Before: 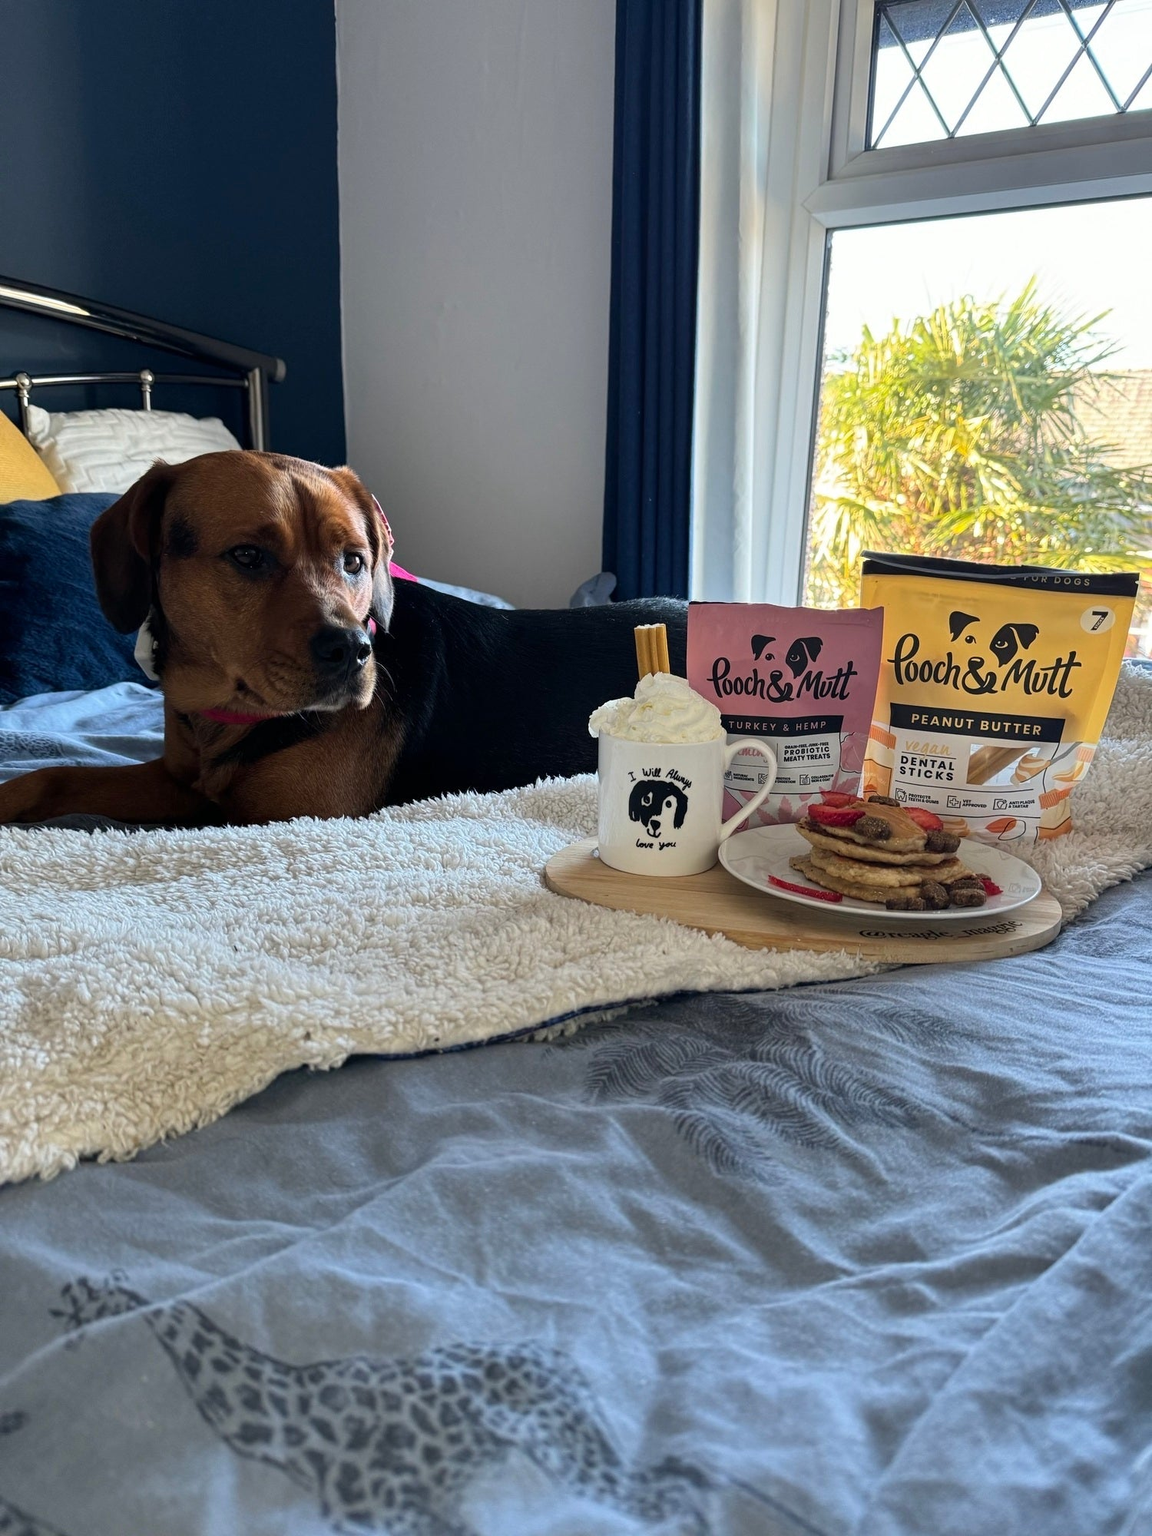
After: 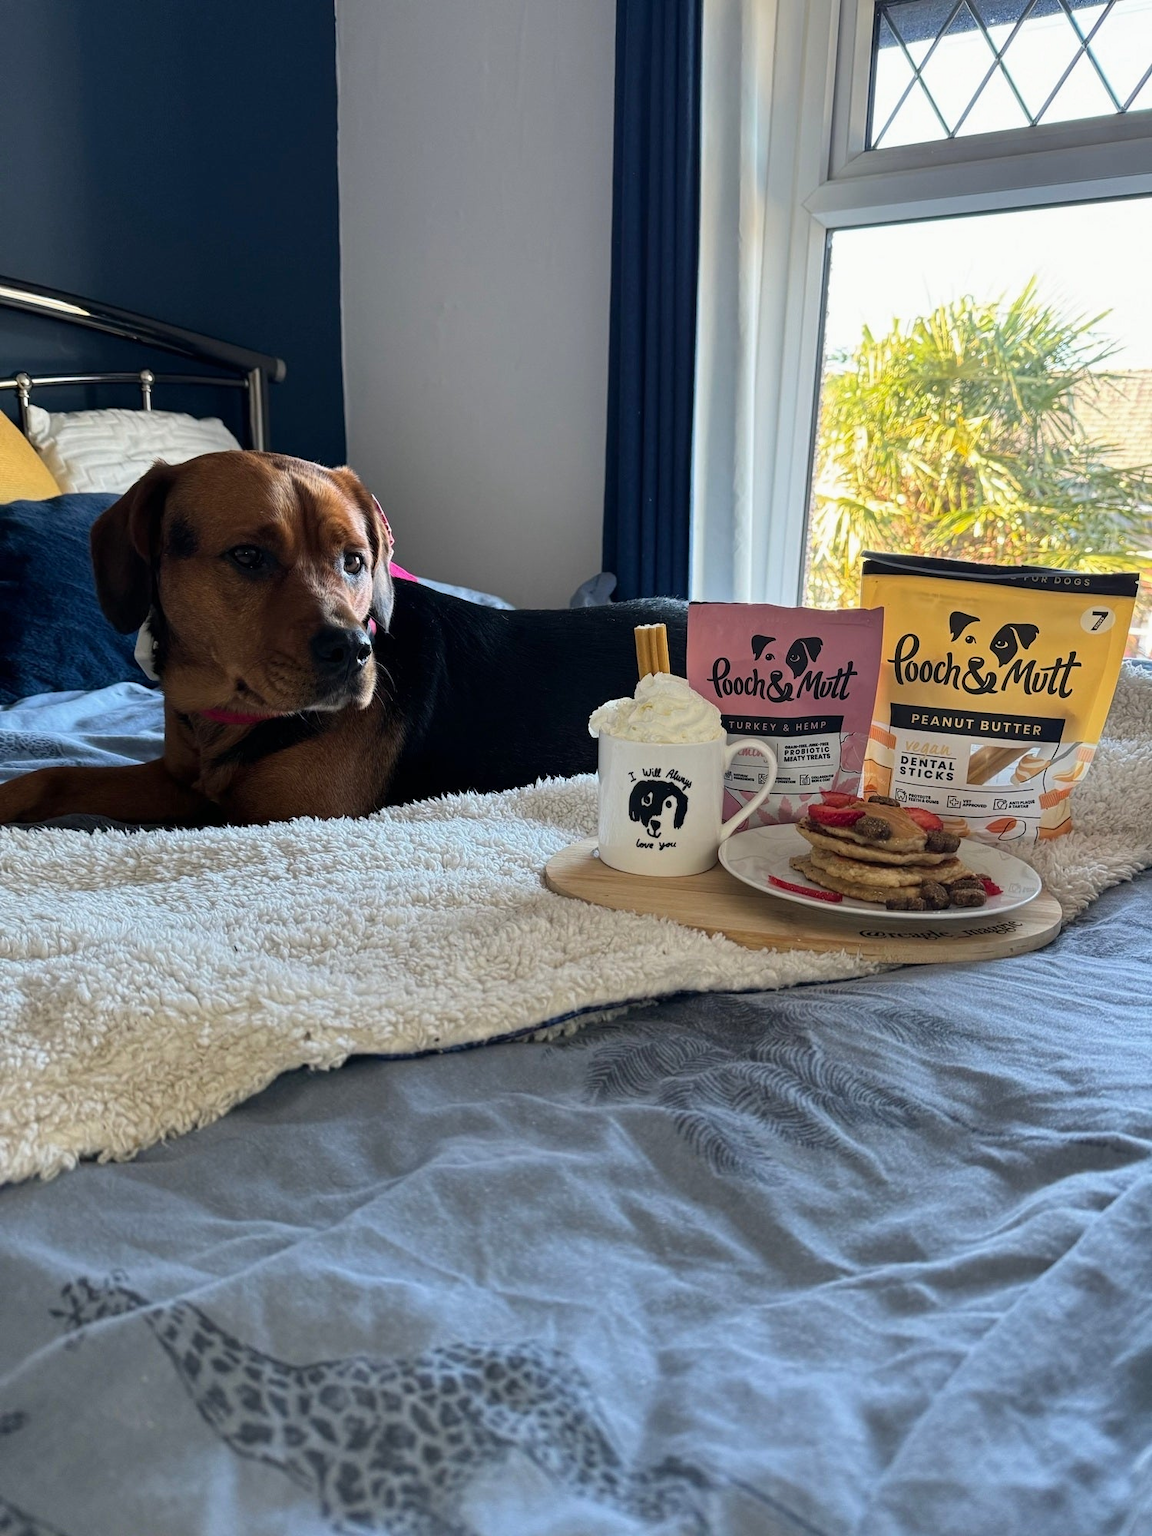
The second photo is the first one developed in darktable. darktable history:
exposure: exposure -0.045 EV, compensate highlight preservation false
